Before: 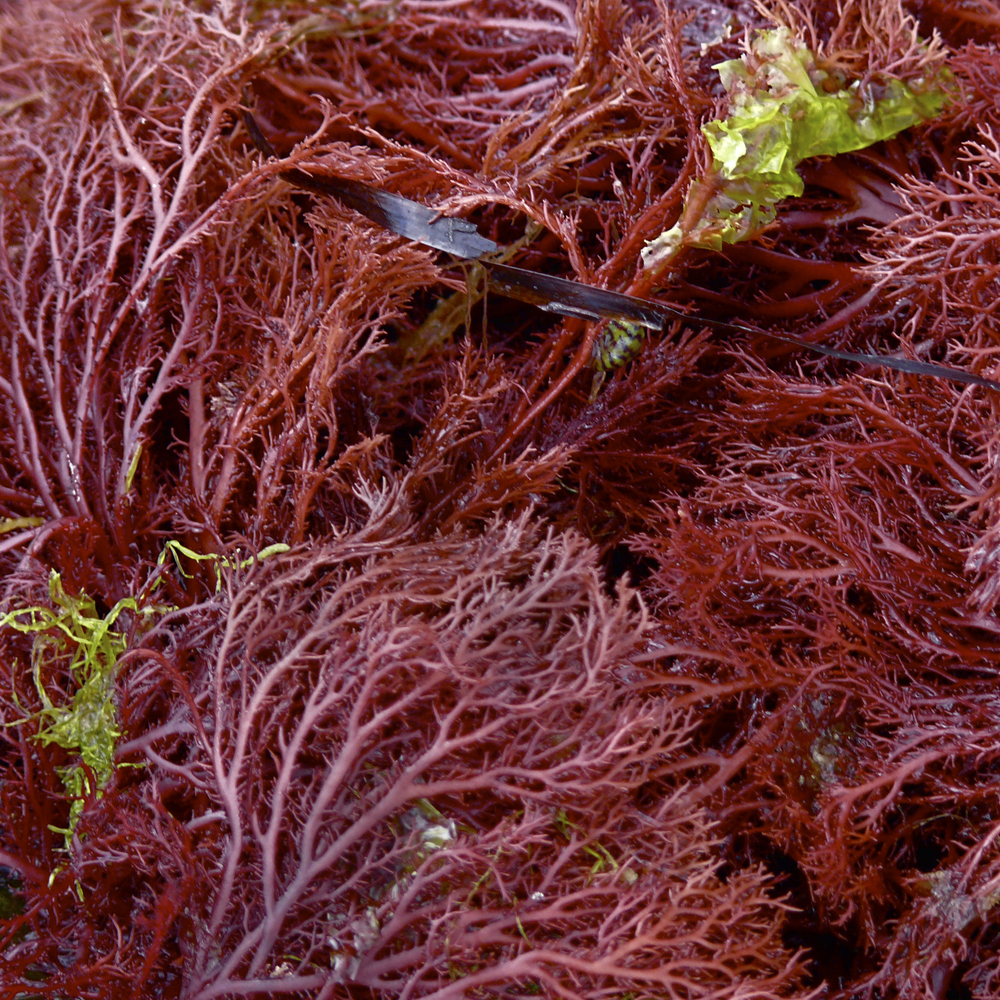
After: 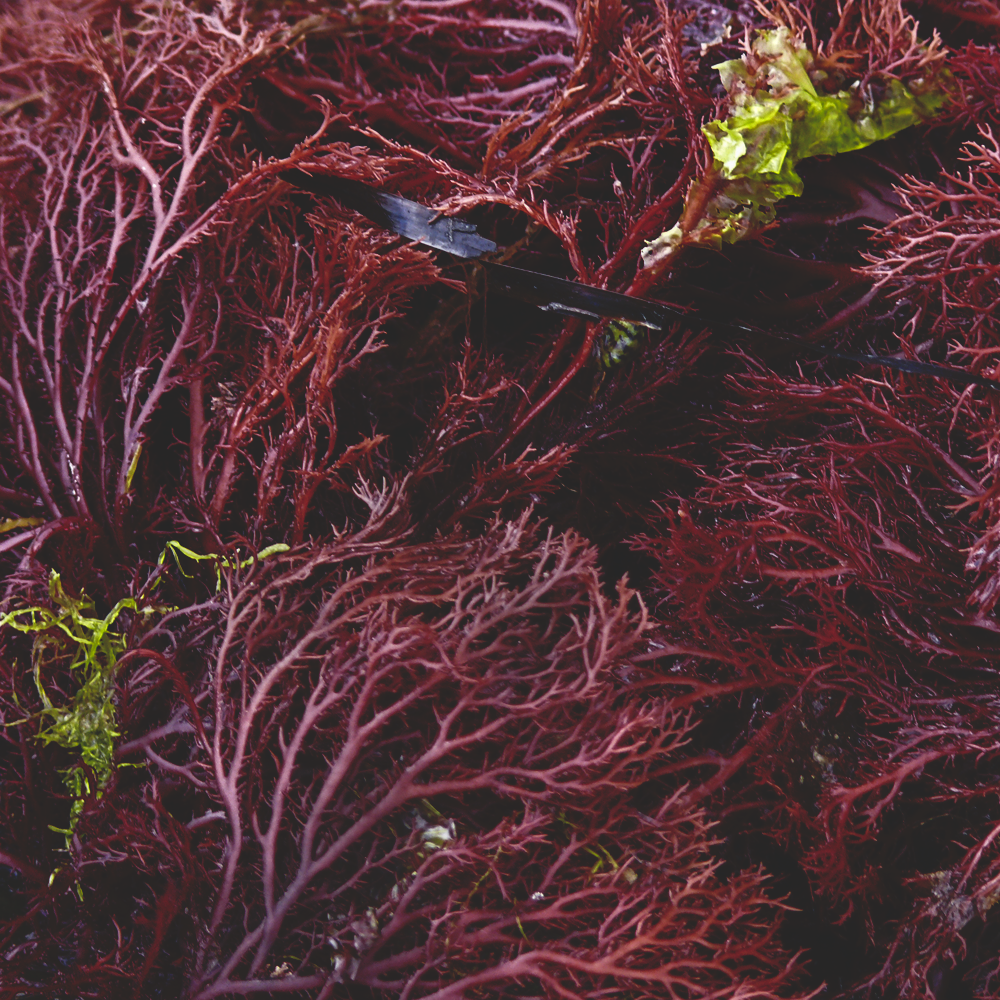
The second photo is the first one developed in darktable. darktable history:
base curve: curves: ch0 [(0, 0.02) (0.083, 0.036) (1, 1)], preserve colors none
local contrast: highlights 61%, shadows 106%, detail 107%, midtone range 0.529
